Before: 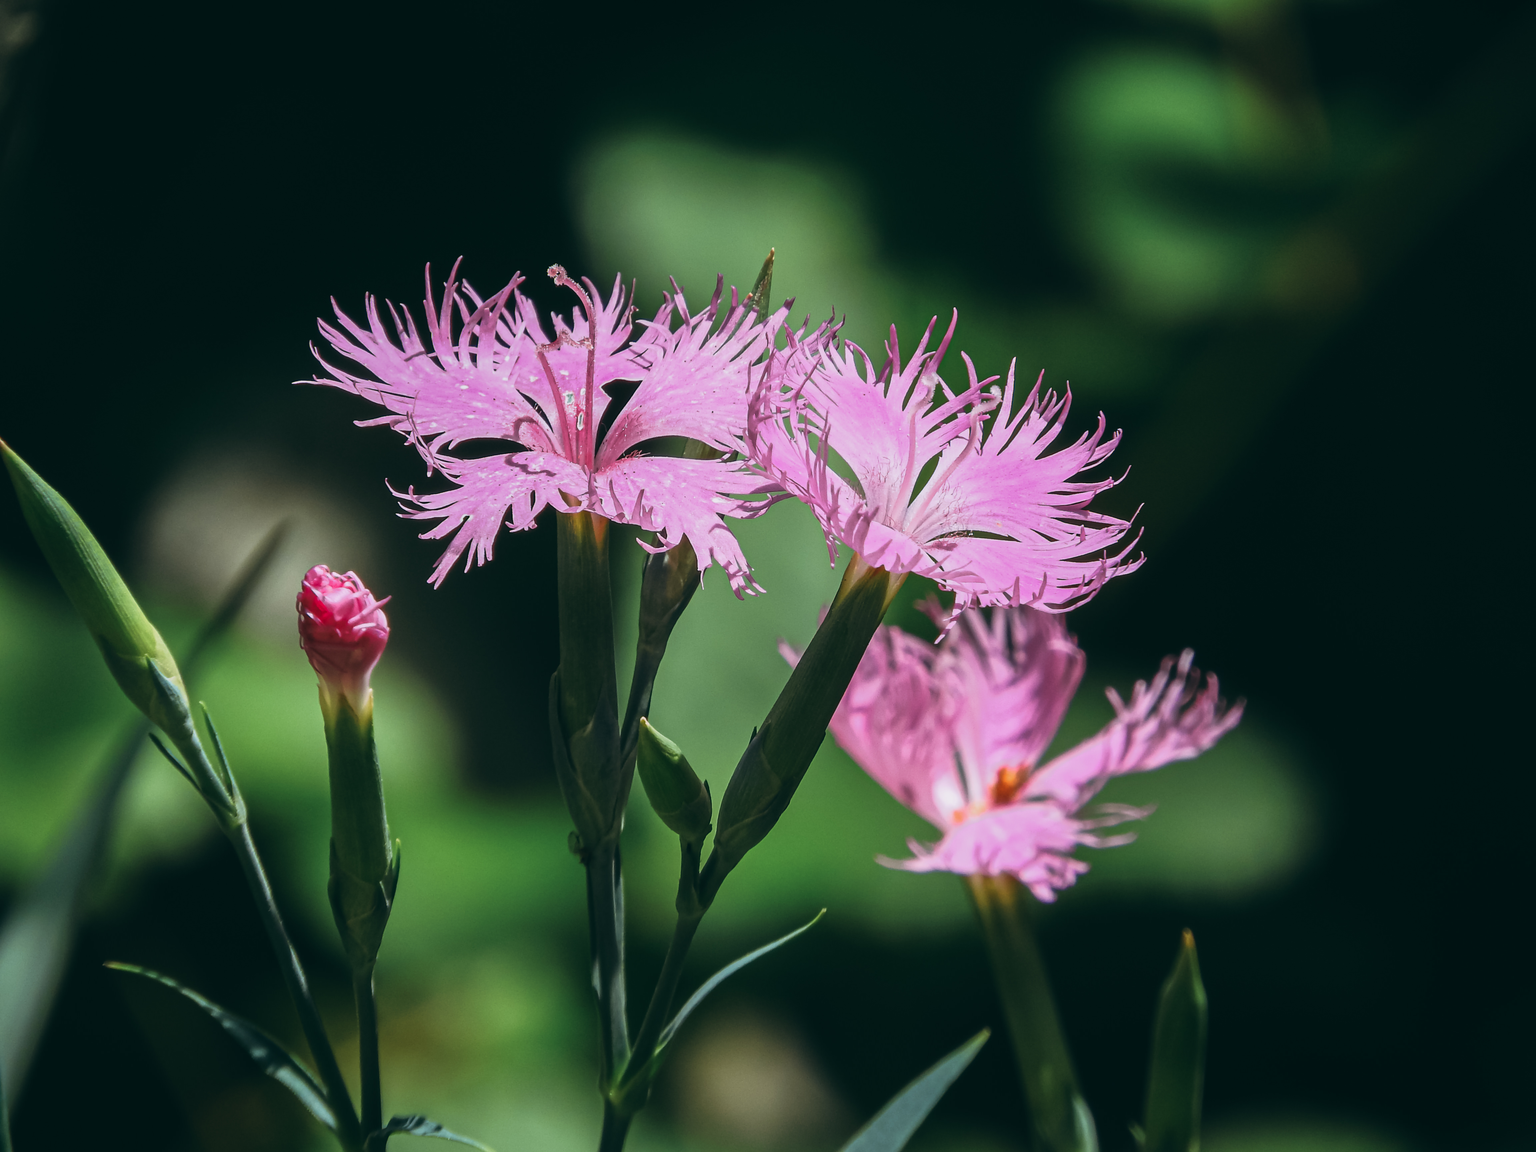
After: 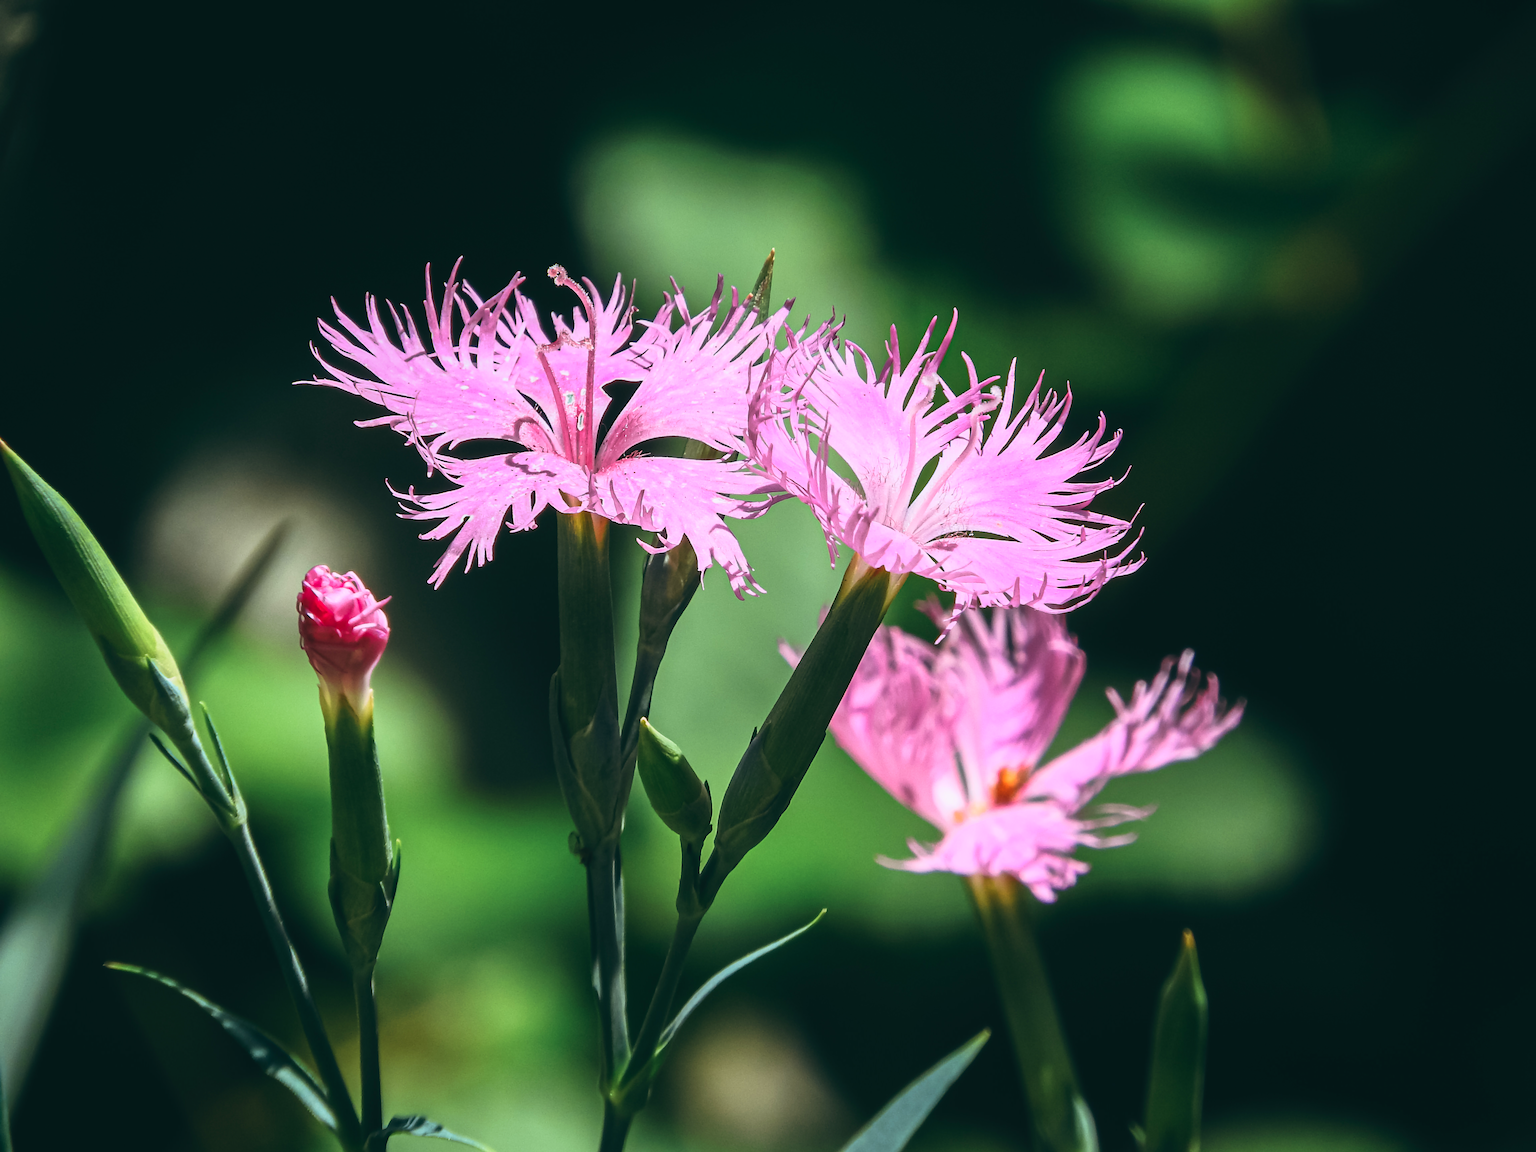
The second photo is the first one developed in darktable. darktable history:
contrast brightness saturation: contrast 0.204, brightness 0.158, saturation 0.22
